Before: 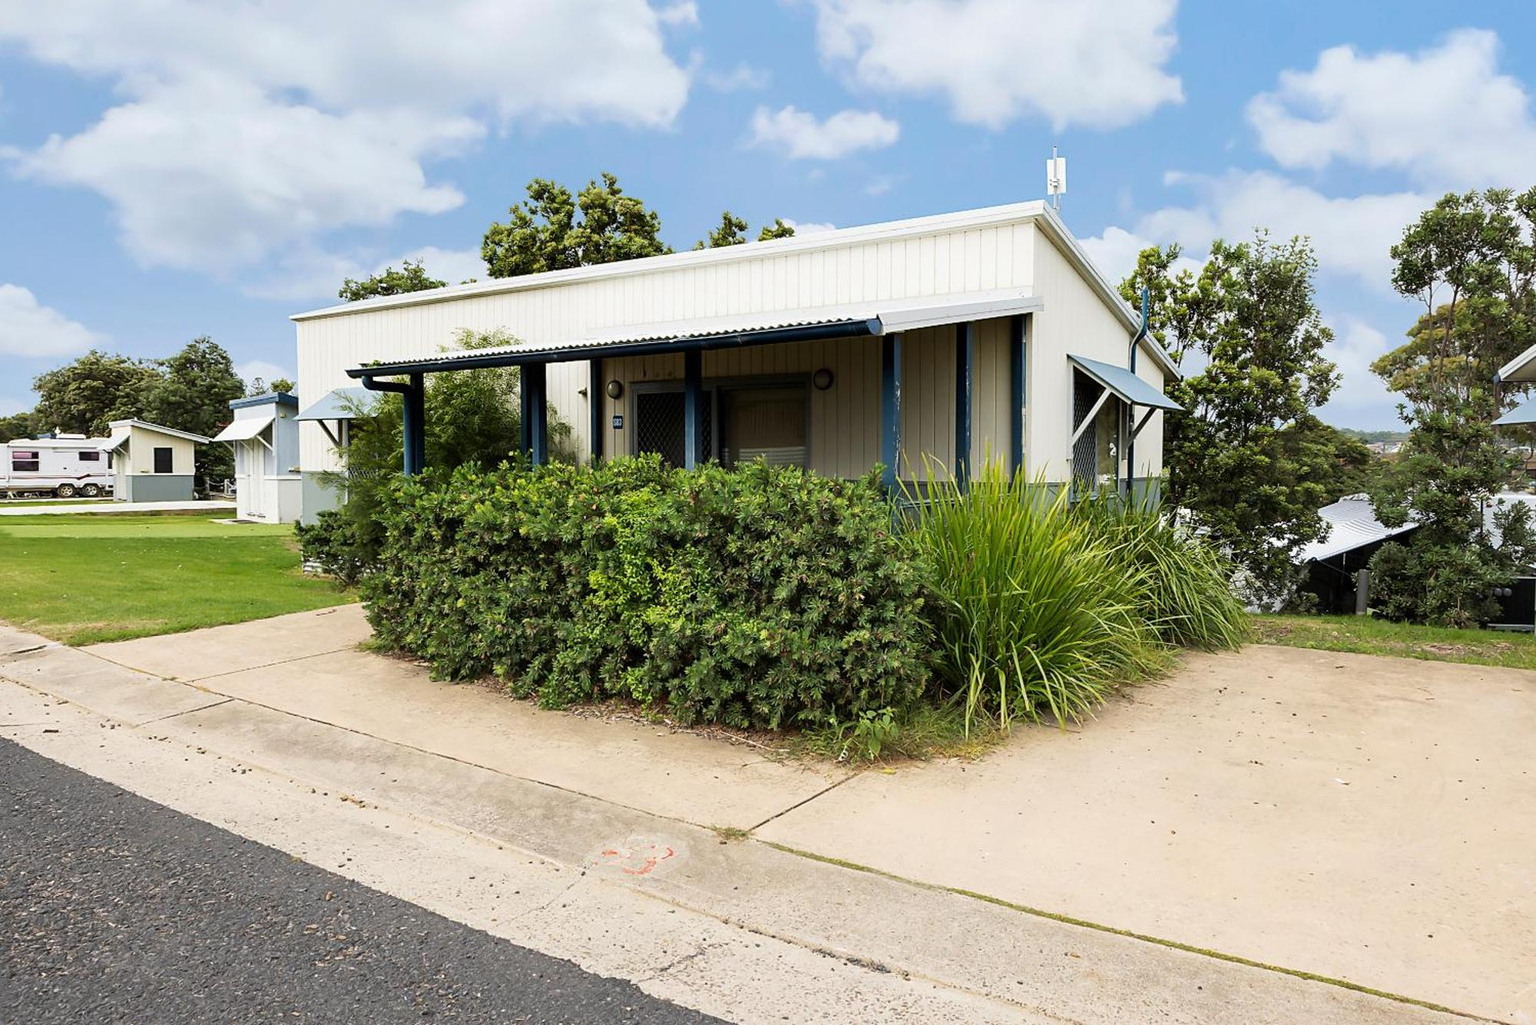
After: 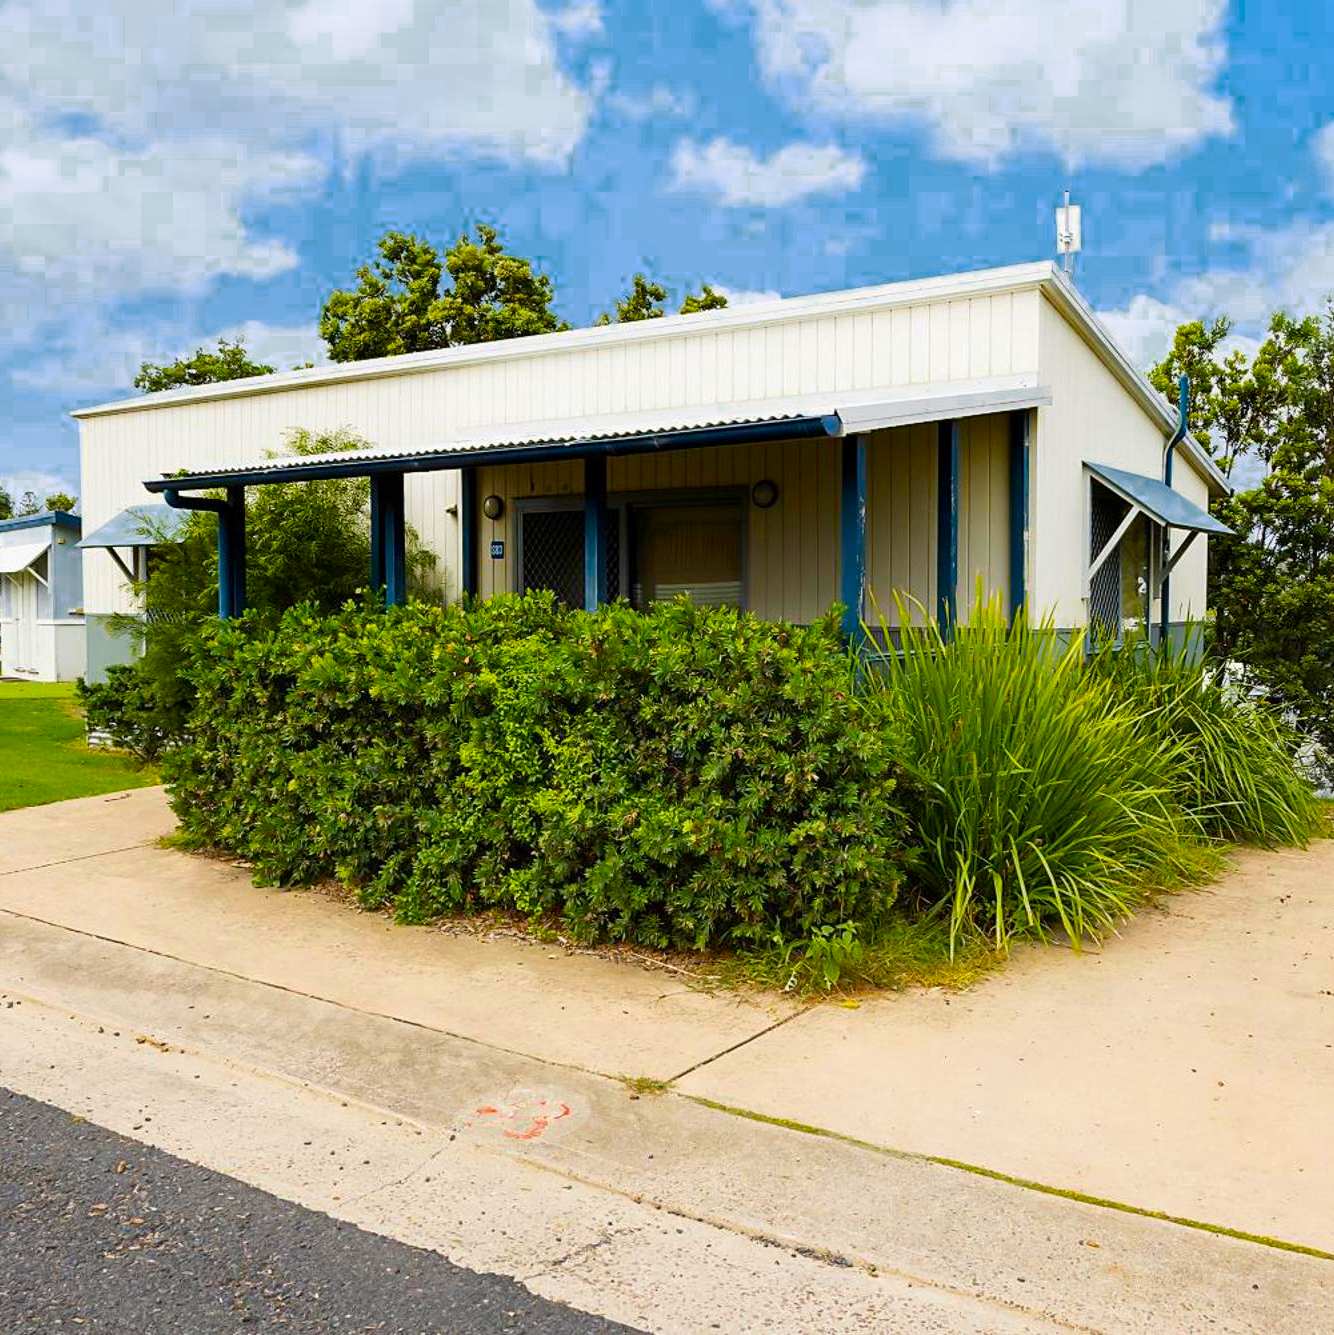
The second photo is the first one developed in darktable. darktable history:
color balance rgb: perceptual saturation grading › global saturation 36.284%, perceptual saturation grading › shadows 34.746%, global vibrance 24.387%
color zones: curves: ch0 [(0.25, 0.5) (0.636, 0.25) (0.75, 0.5)]
crop: left 15.364%, right 17.916%
